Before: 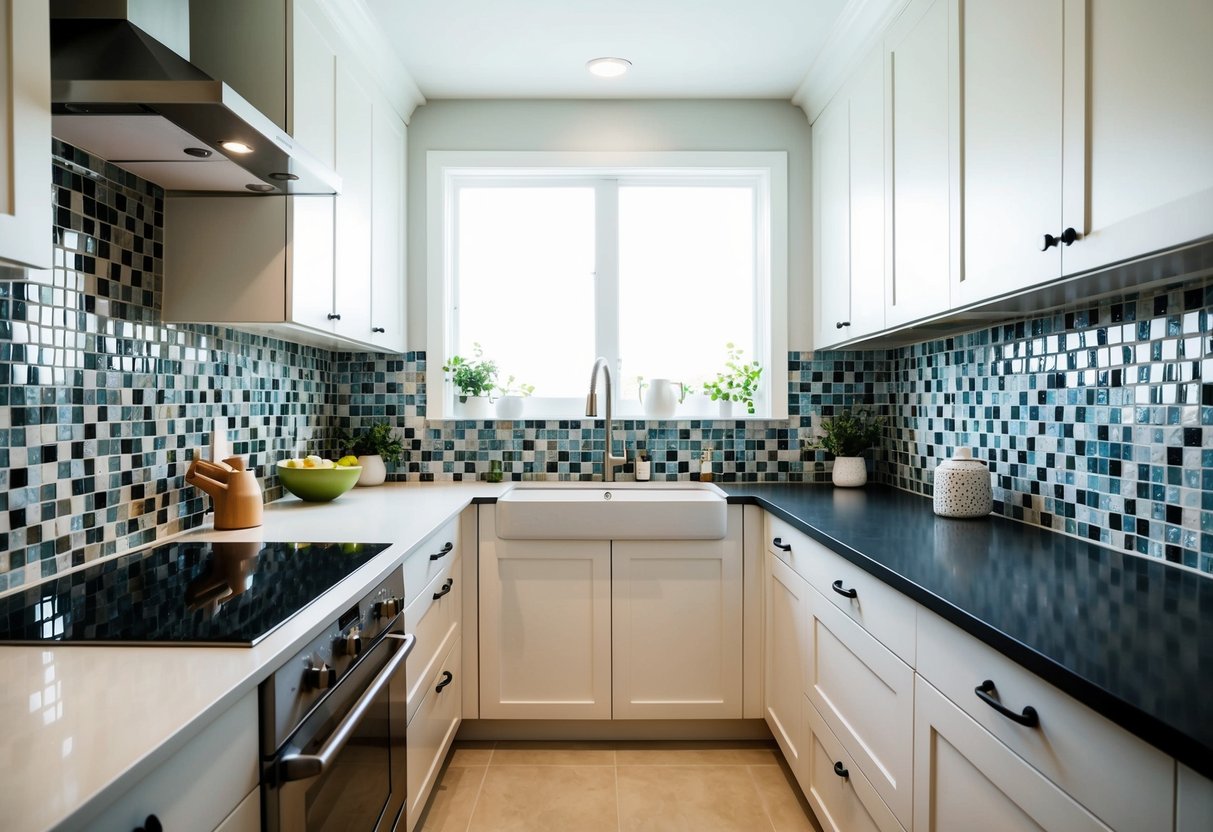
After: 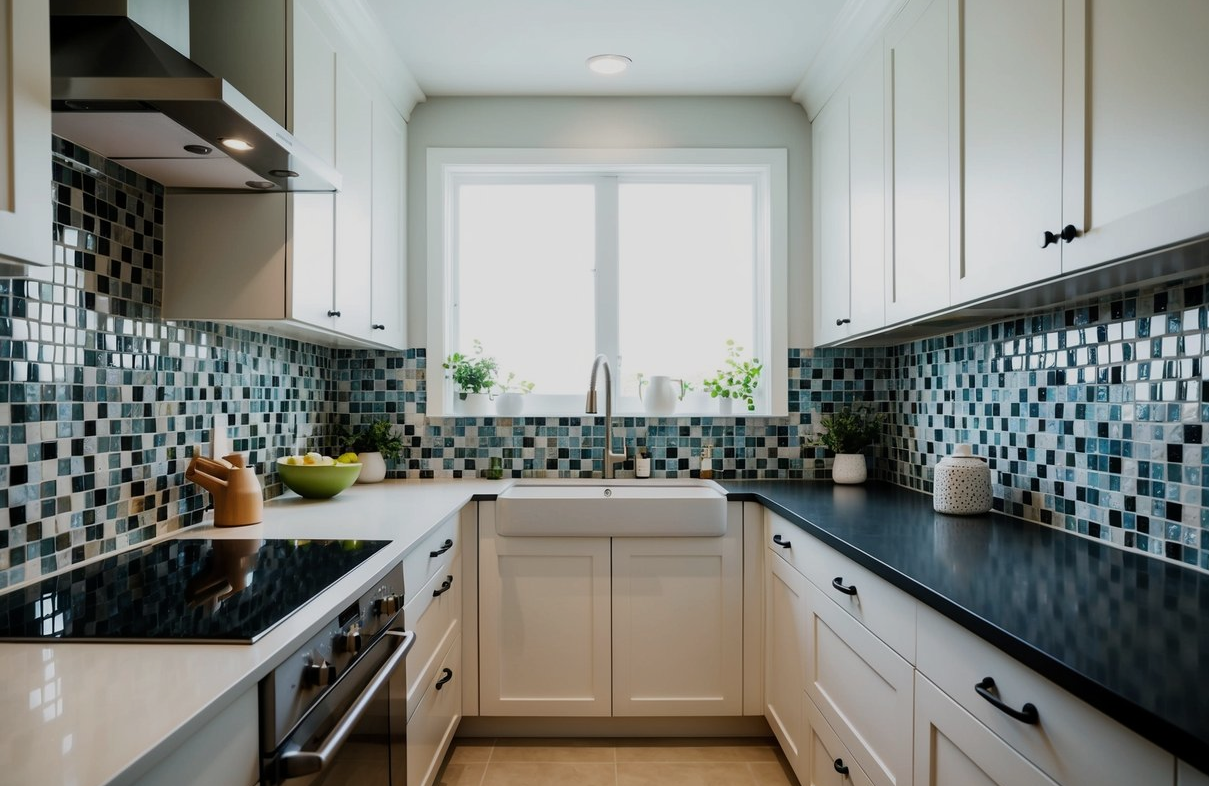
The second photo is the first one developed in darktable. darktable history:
crop: top 0.448%, right 0.264%, bottom 5.045%
color correction: saturation 0.99
exposure: exposure -0.462 EV, compensate highlight preservation false
